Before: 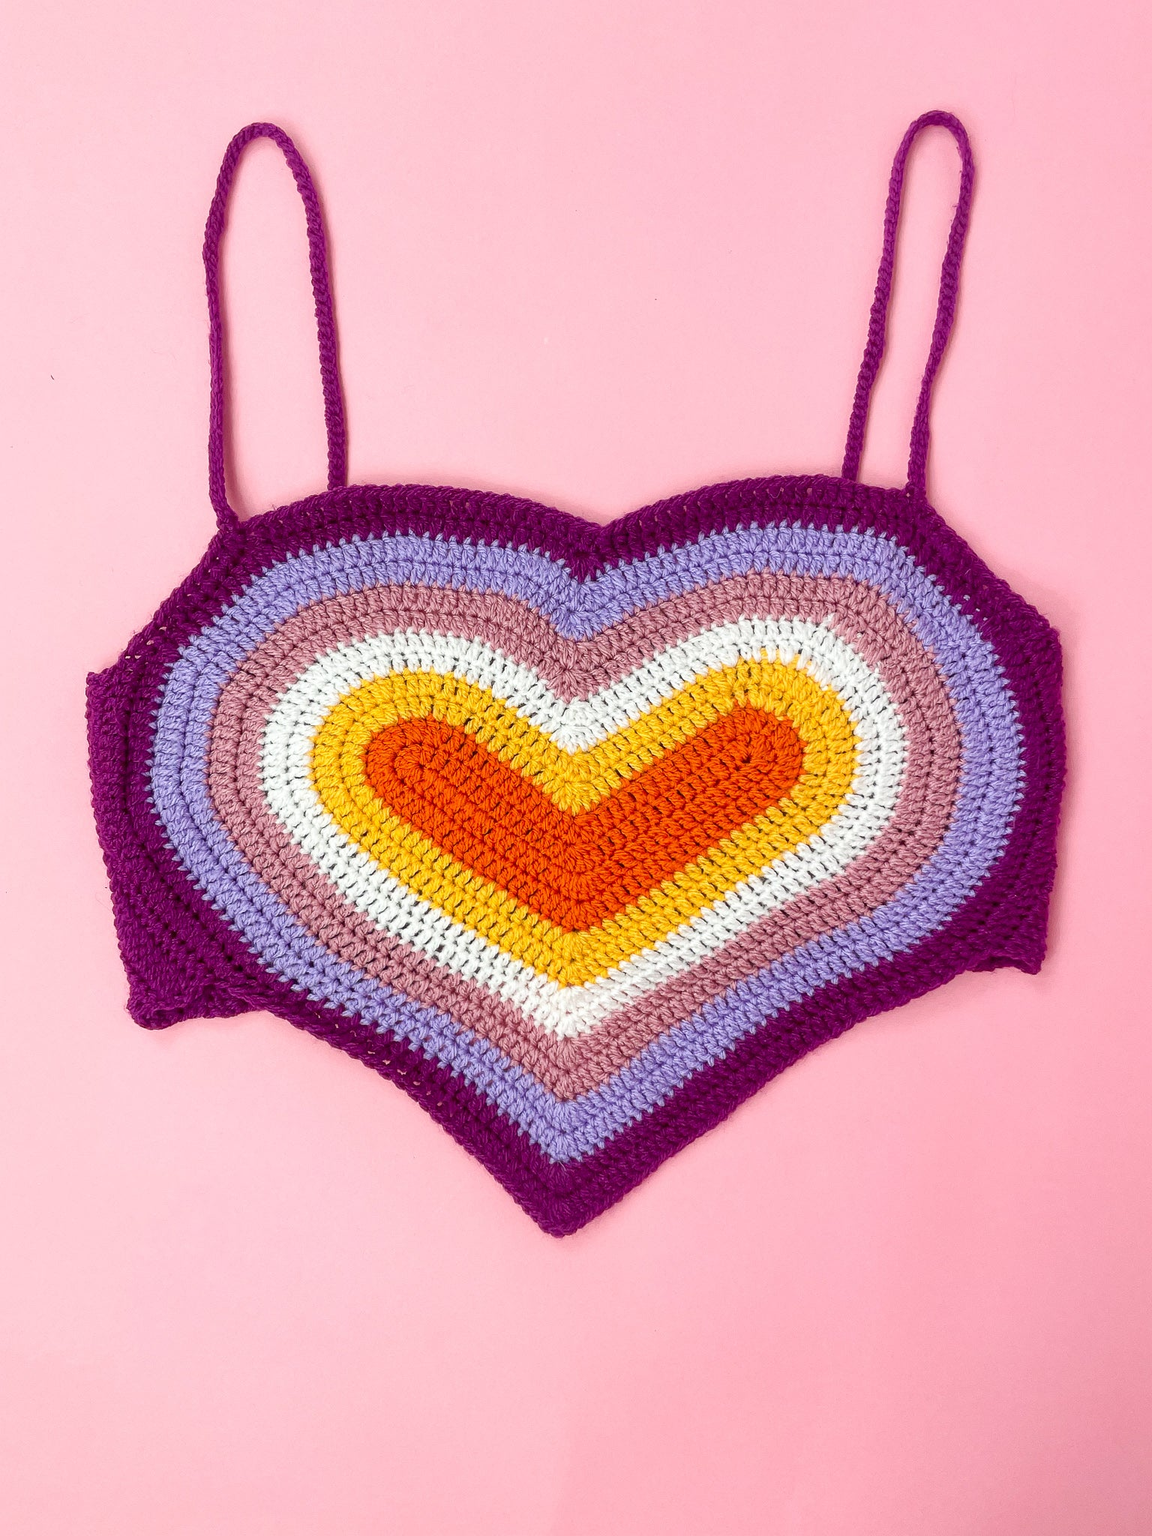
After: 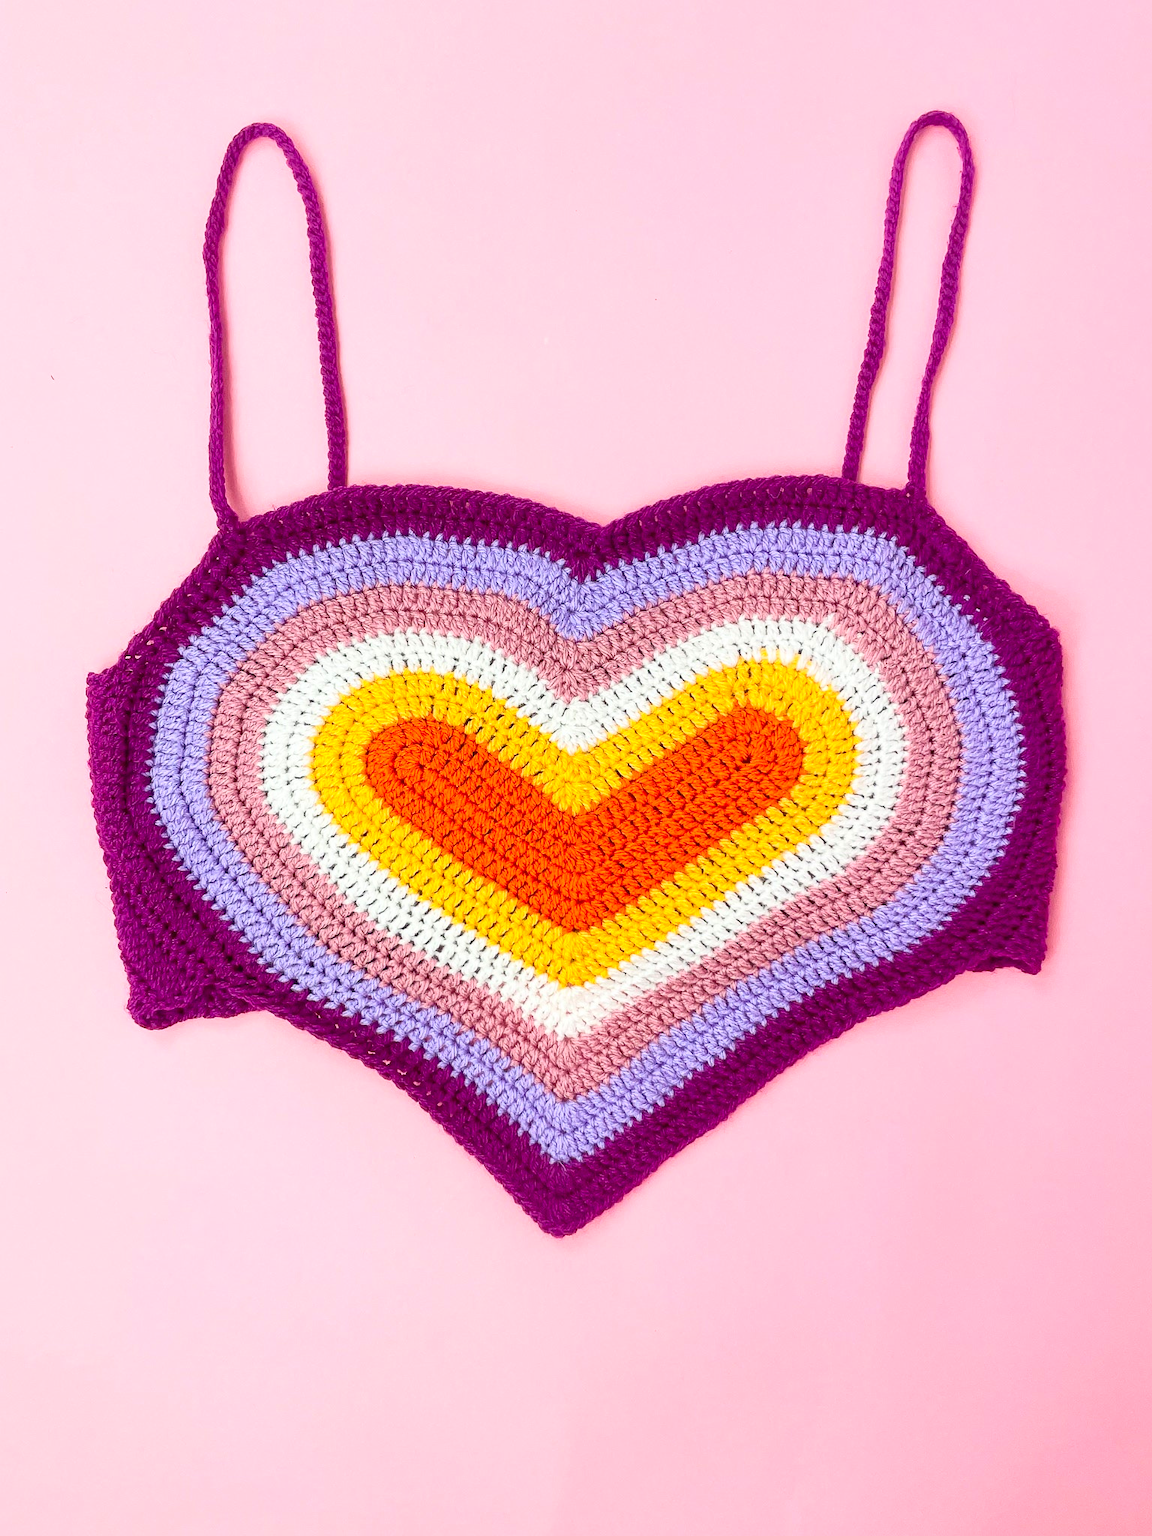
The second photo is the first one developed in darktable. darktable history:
contrast brightness saturation: contrast 0.199, brightness 0.17, saturation 0.219
